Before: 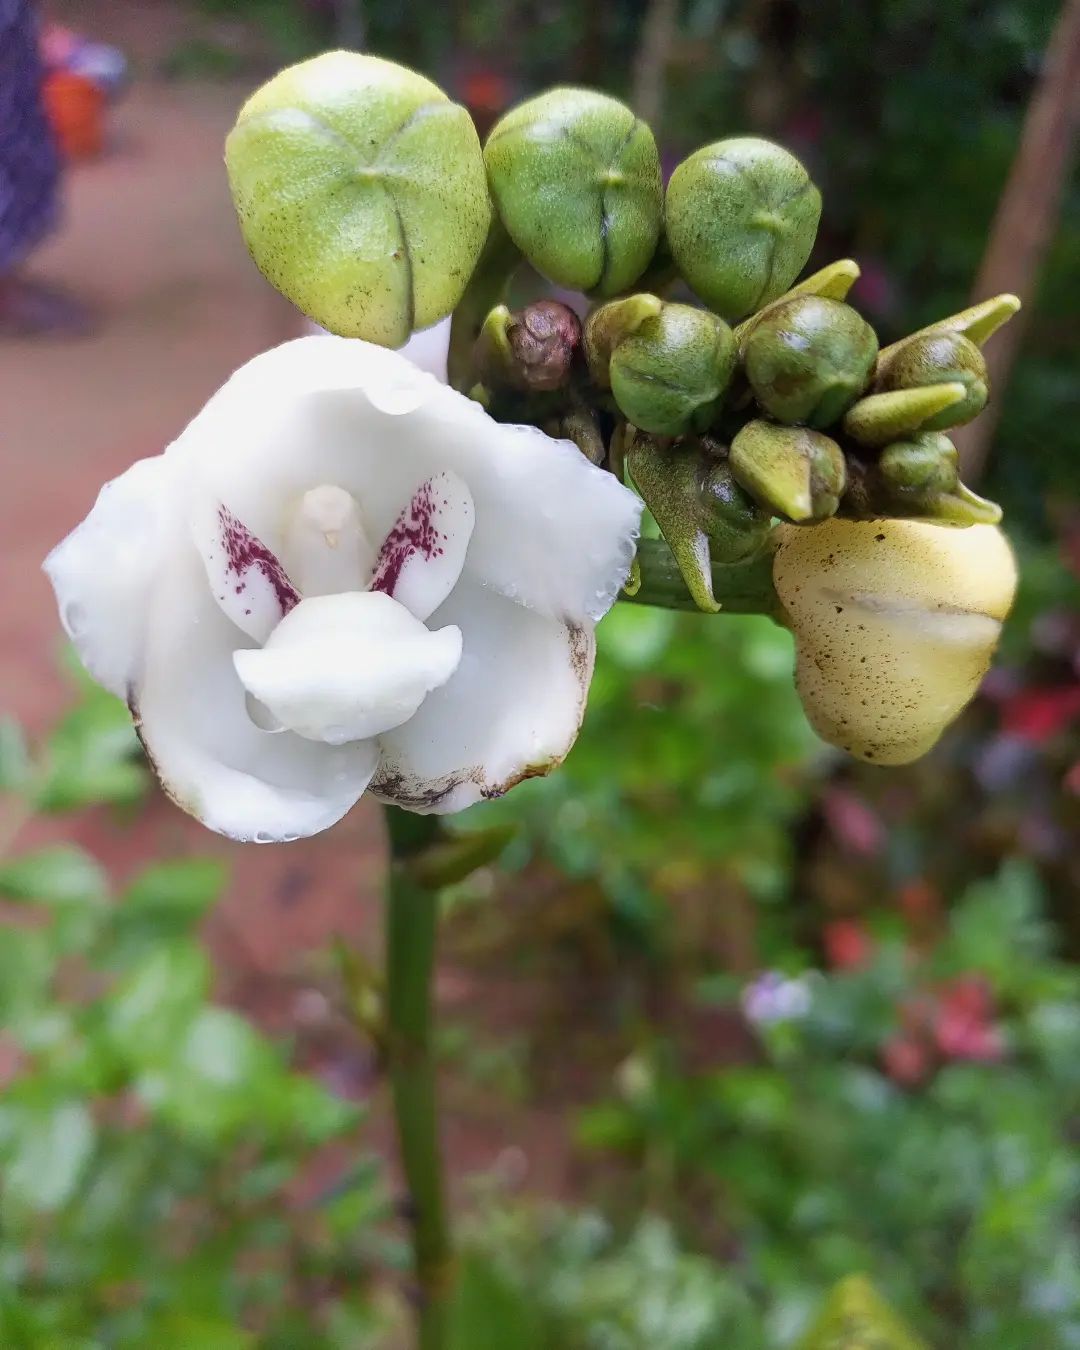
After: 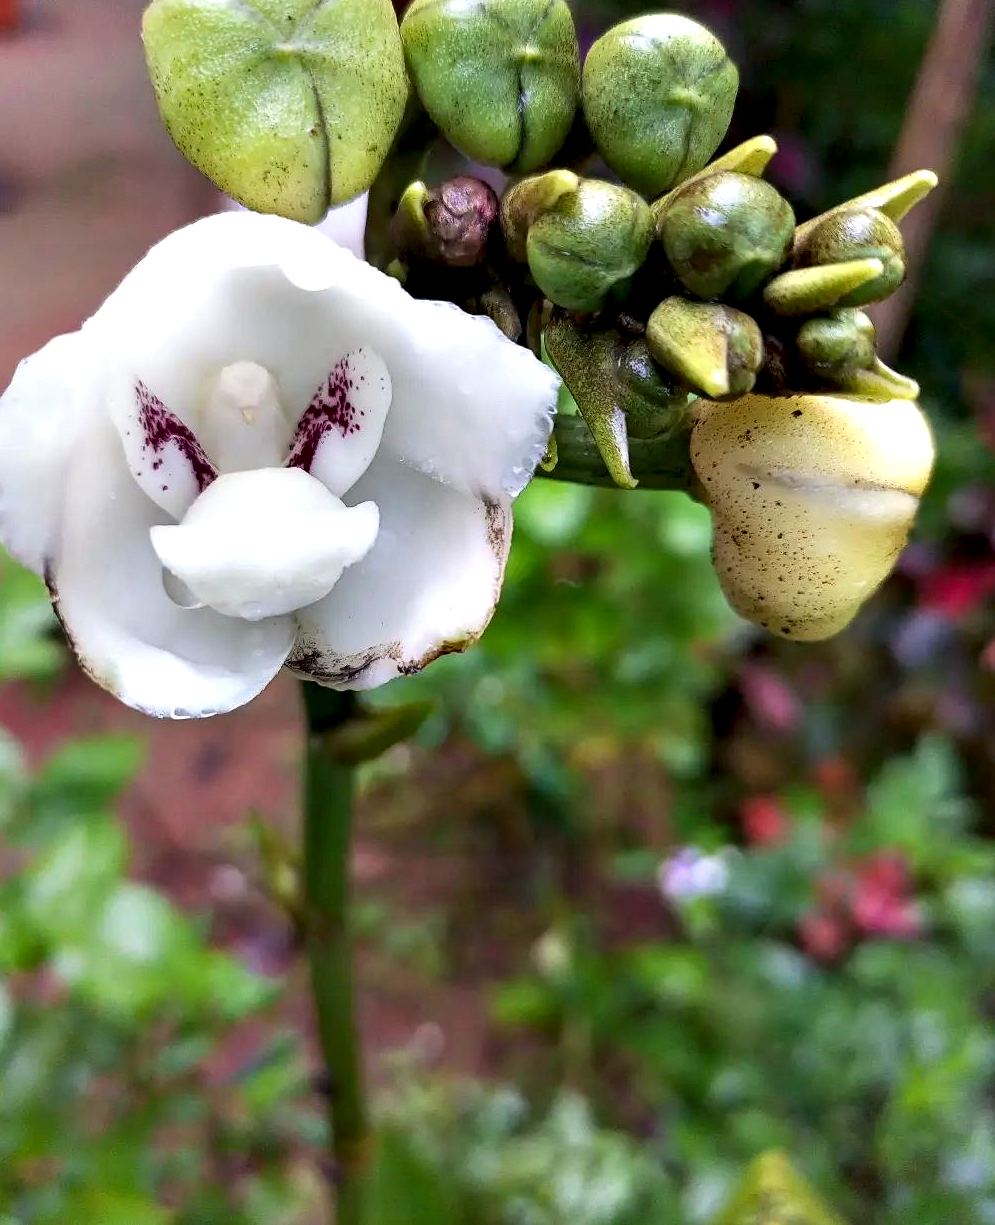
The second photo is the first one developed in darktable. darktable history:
contrast equalizer: octaves 7, y [[0.6 ×6], [0.55 ×6], [0 ×6], [0 ×6], [0 ×6]]
crop and rotate: left 7.834%, top 9.238%
